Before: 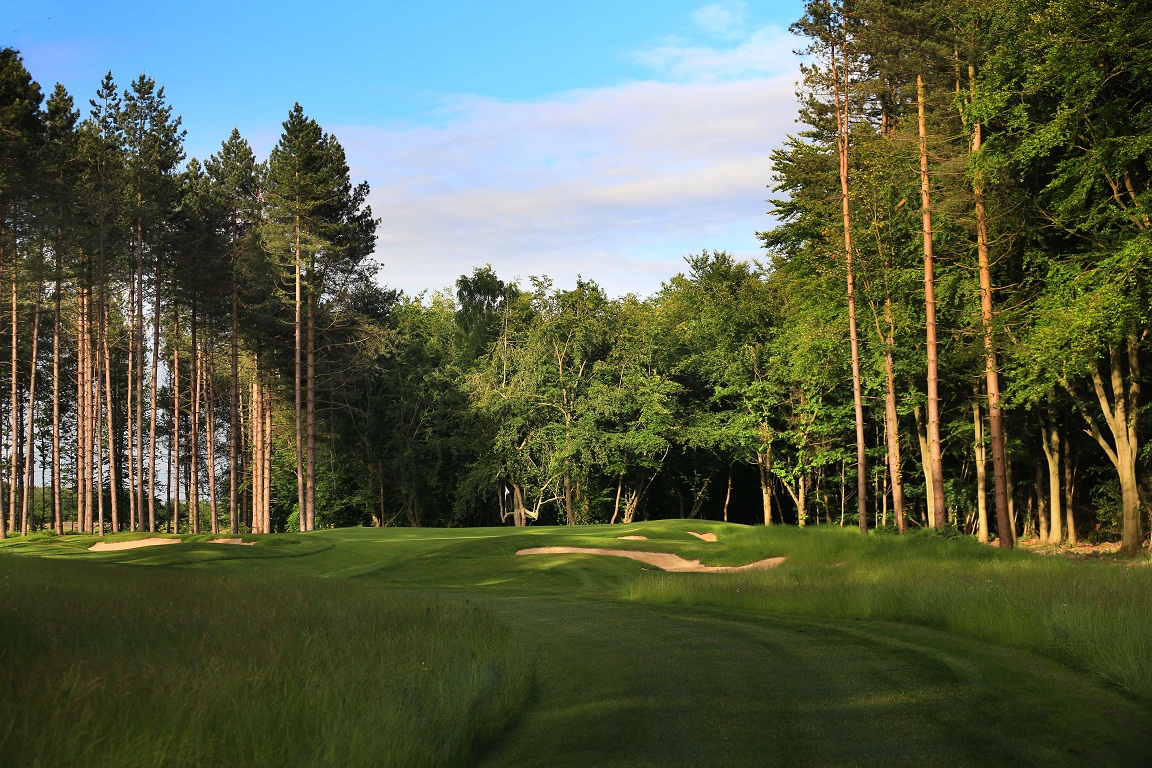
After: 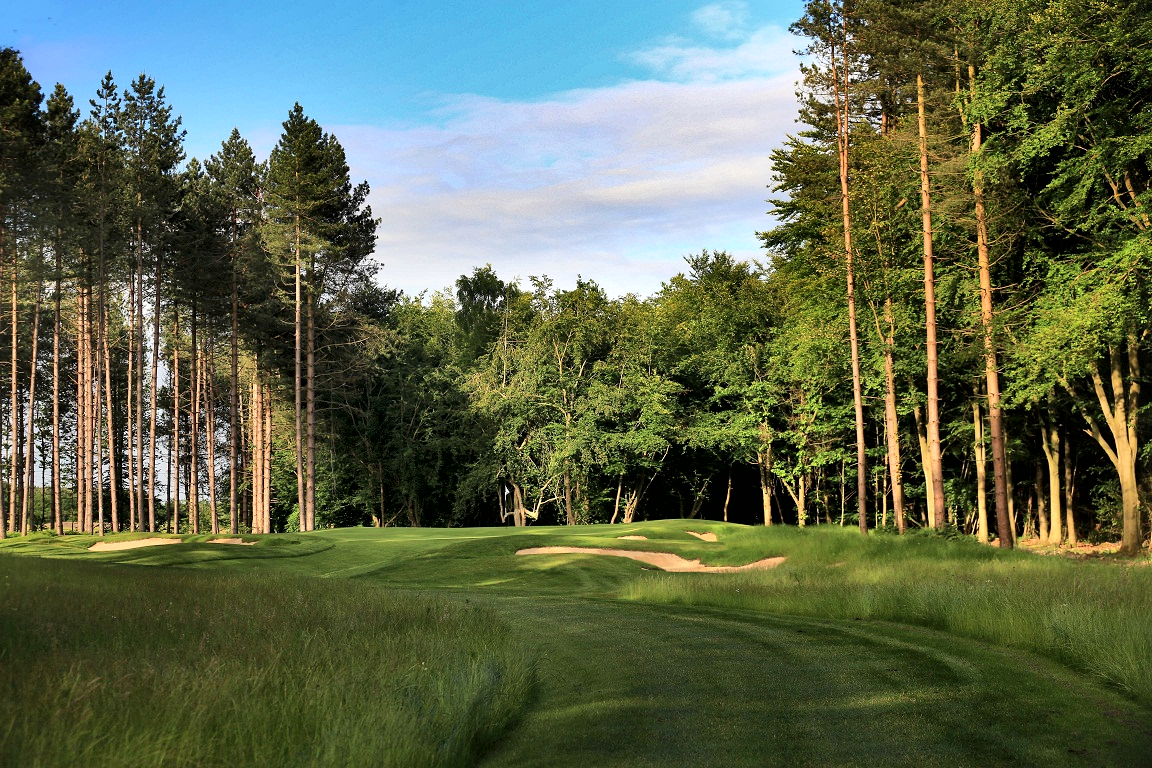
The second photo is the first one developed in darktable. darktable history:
shadows and highlights: soften with gaussian
local contrast: mode bilateral grid, contrast 25, coarseness 60, detail 151%, midtone range 0.2
